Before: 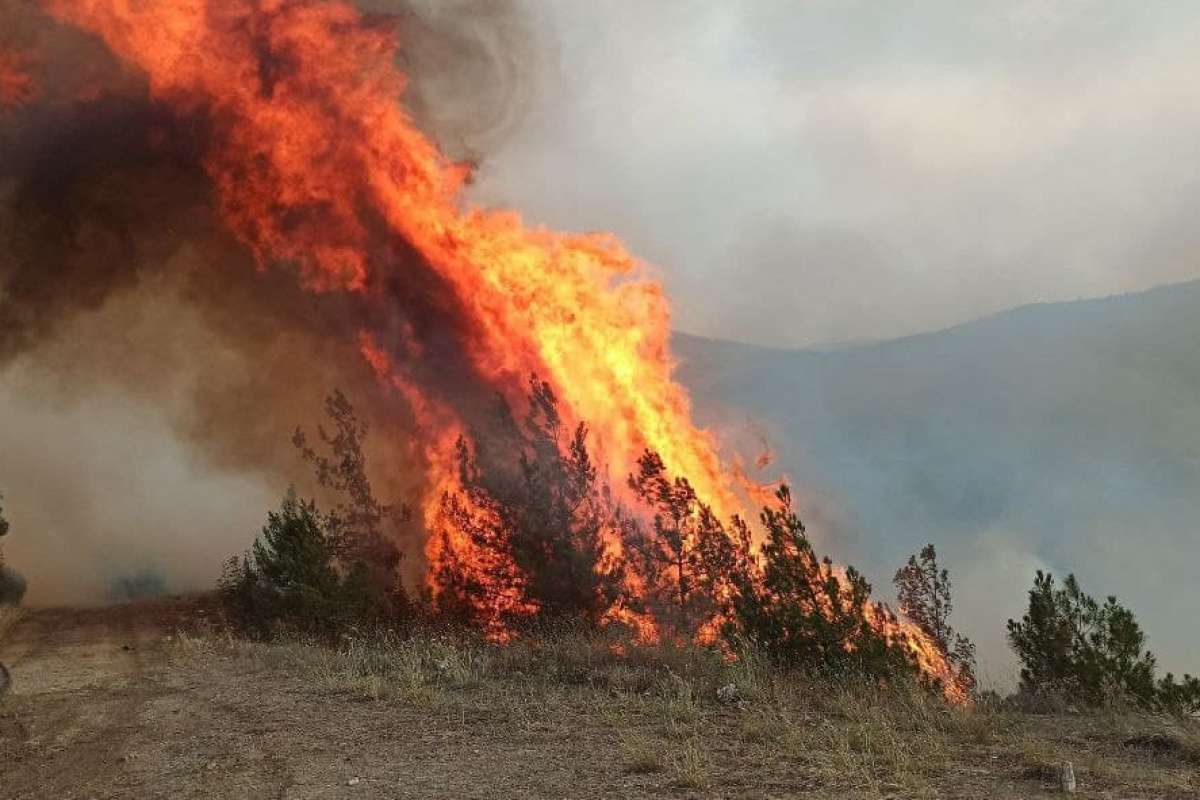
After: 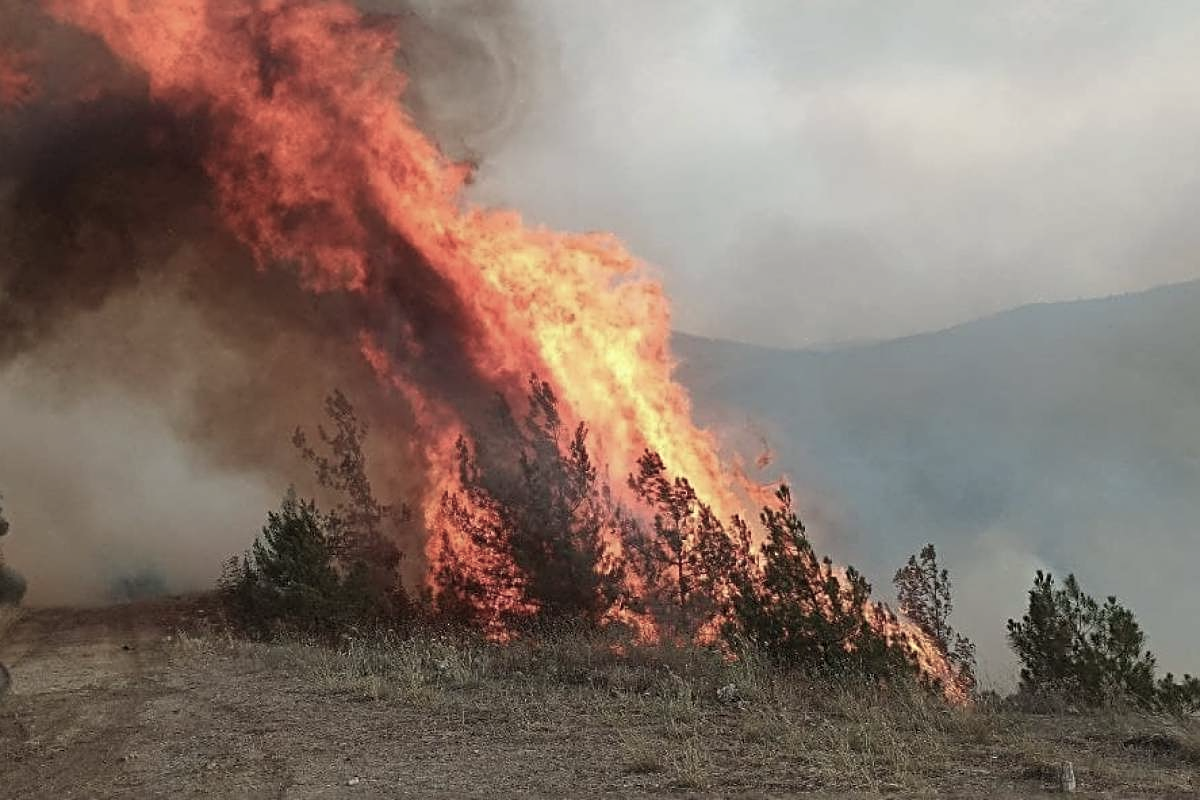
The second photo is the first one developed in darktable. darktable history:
color balance: input saturation 100.43%, contrast fulcrum 14.22%, output saturation 70.41%
contrast equalizer: octaves 7, y [[0.502, 0.505, 0.512, 0.529, 0.564, 0.588], [0.5 ×6], [0.502, 0.505, 0.512, 0.529, 0.564, 0.588], [0, 0.001, 0.001, 0.004, 0.008, 0.011], [0, 0.001, 0.001, 0.004, 0.008, 0.011]], mix -1
sharpen: radius 2.676, amount 0.669
